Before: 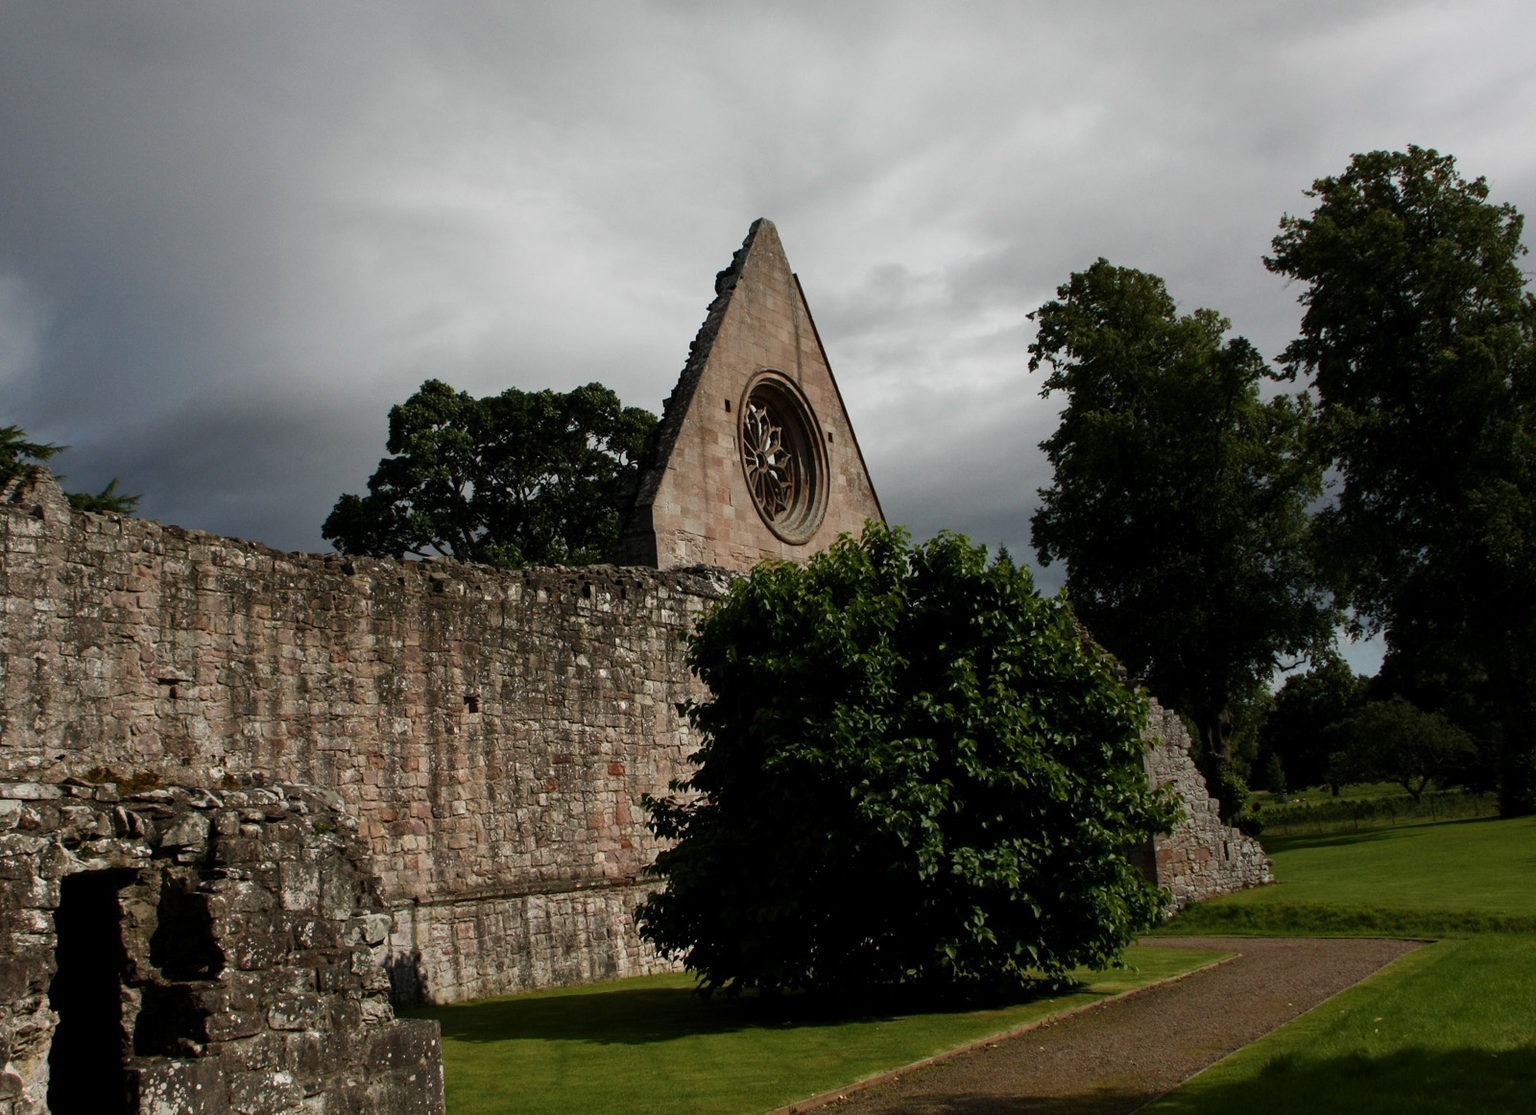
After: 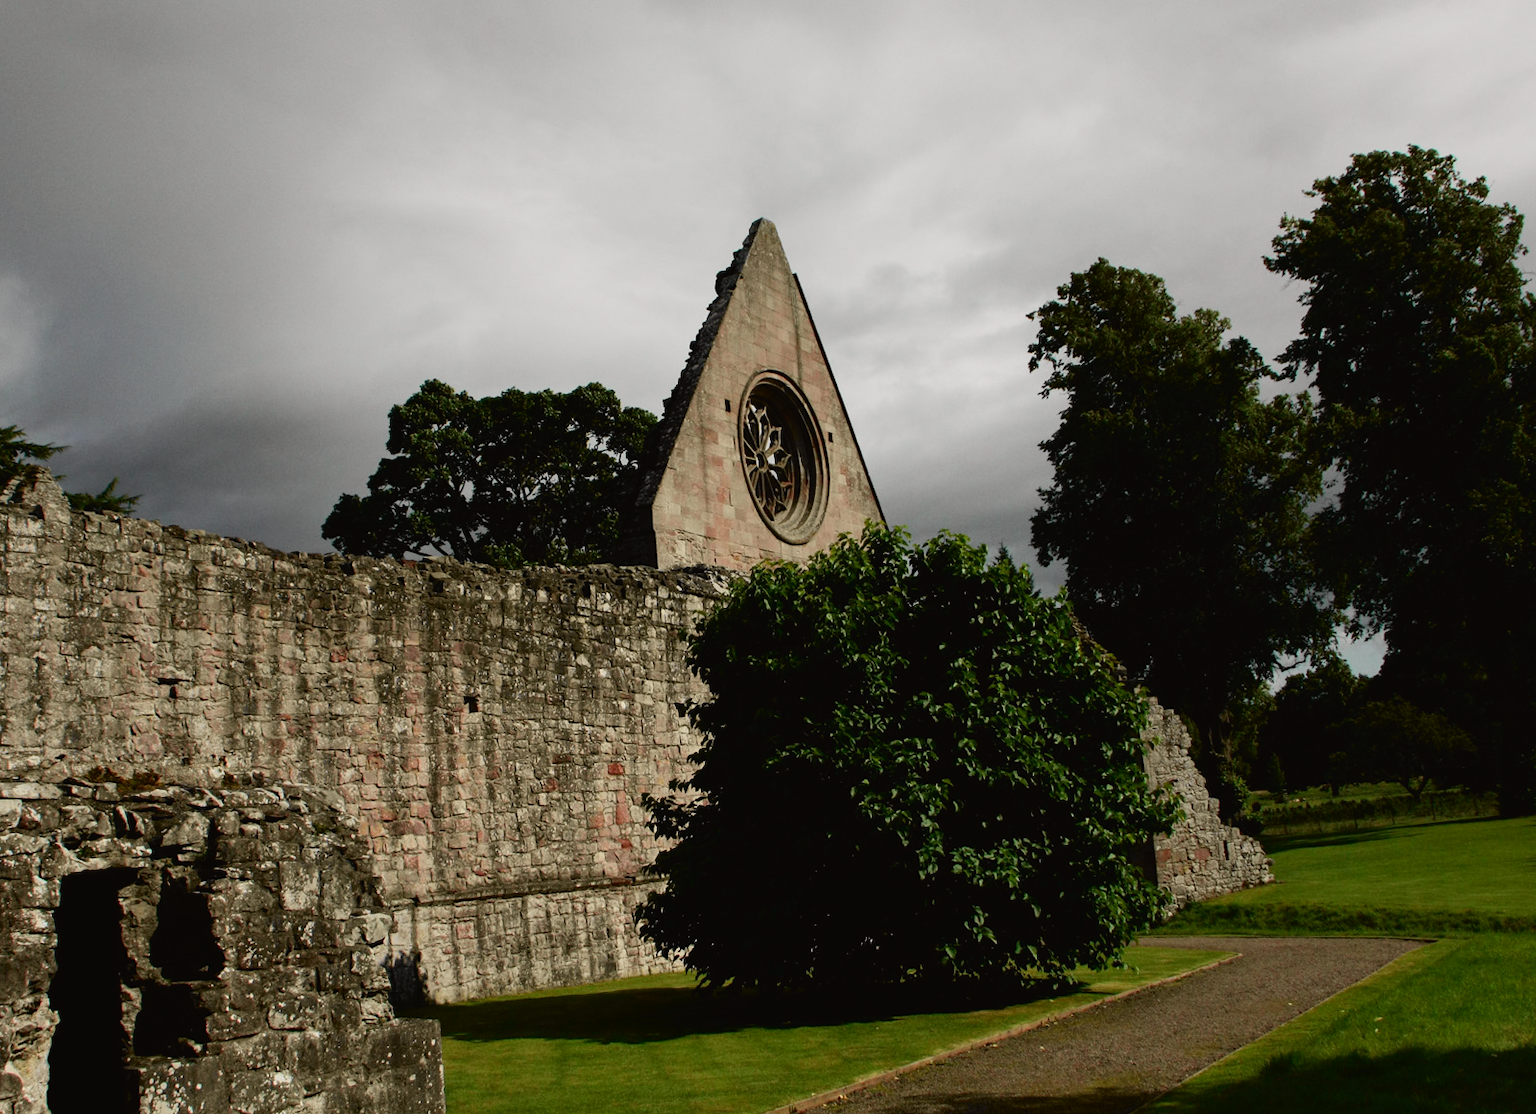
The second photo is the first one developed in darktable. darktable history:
tone curve: curves: ch0 [(0, 0.019) (0.066, 0.043) (0.189, 0.182) (0.368, 0.407) (0.501, 0.564) (0.677, 0.729) (0.851, 0.861) (0.997, 0.959)]; ch1 [(0, 0) (0.187, 0.121) (0.388, 0.346) (0.437, 0.409) (0.474, 0.472) (0.499, 0.501) (0.514, 0.507) (0.548, 0.557) (0.653, 0.663) (0.812, 0.856) (1, 1)]; ch2 [(0, 0) (0.246, 0.214) (0.421, 0.427) (0.459, 0.484) (0.5, 0.504) (0.518, 0.516) (0.529, 0.548) (0.56, 0.576) (0.607, 0.63) (0.744, 0.734) (0.867, 0.821) (0.993, 0.889)], color space Lab, independent channels, preserve colors none
